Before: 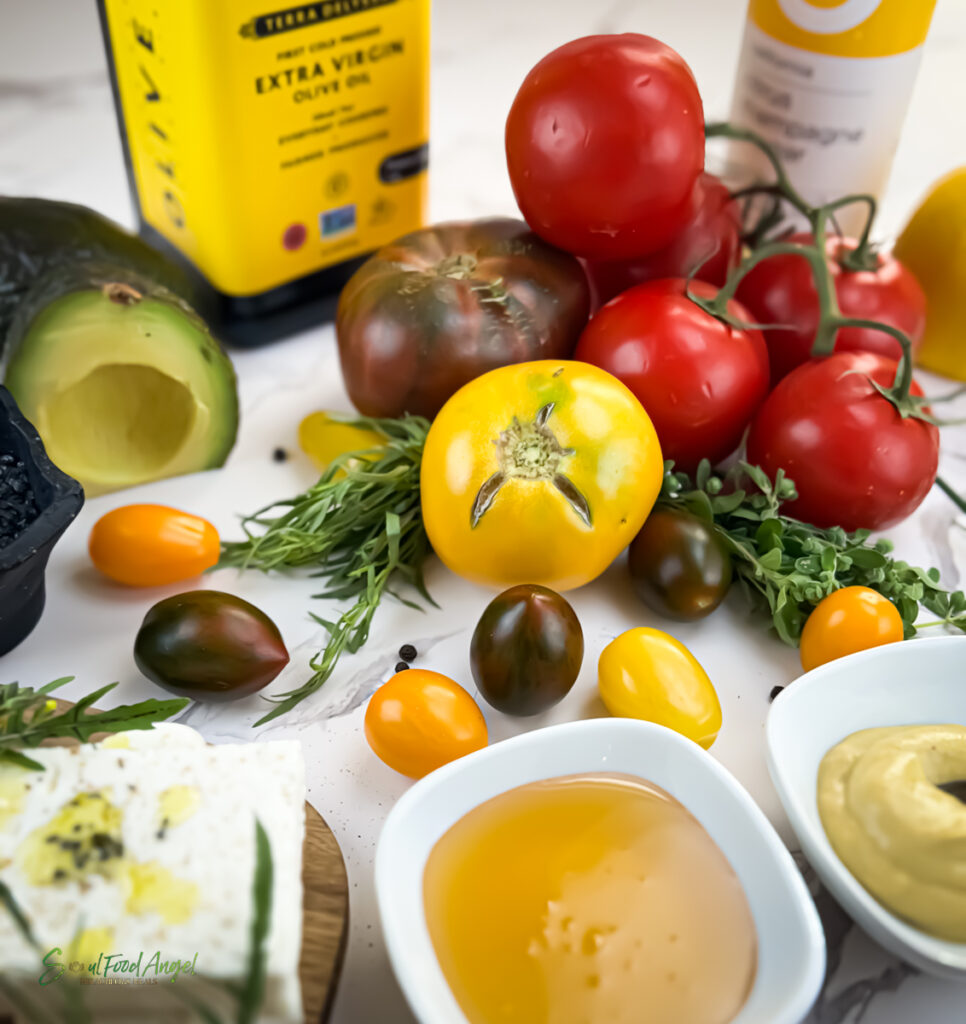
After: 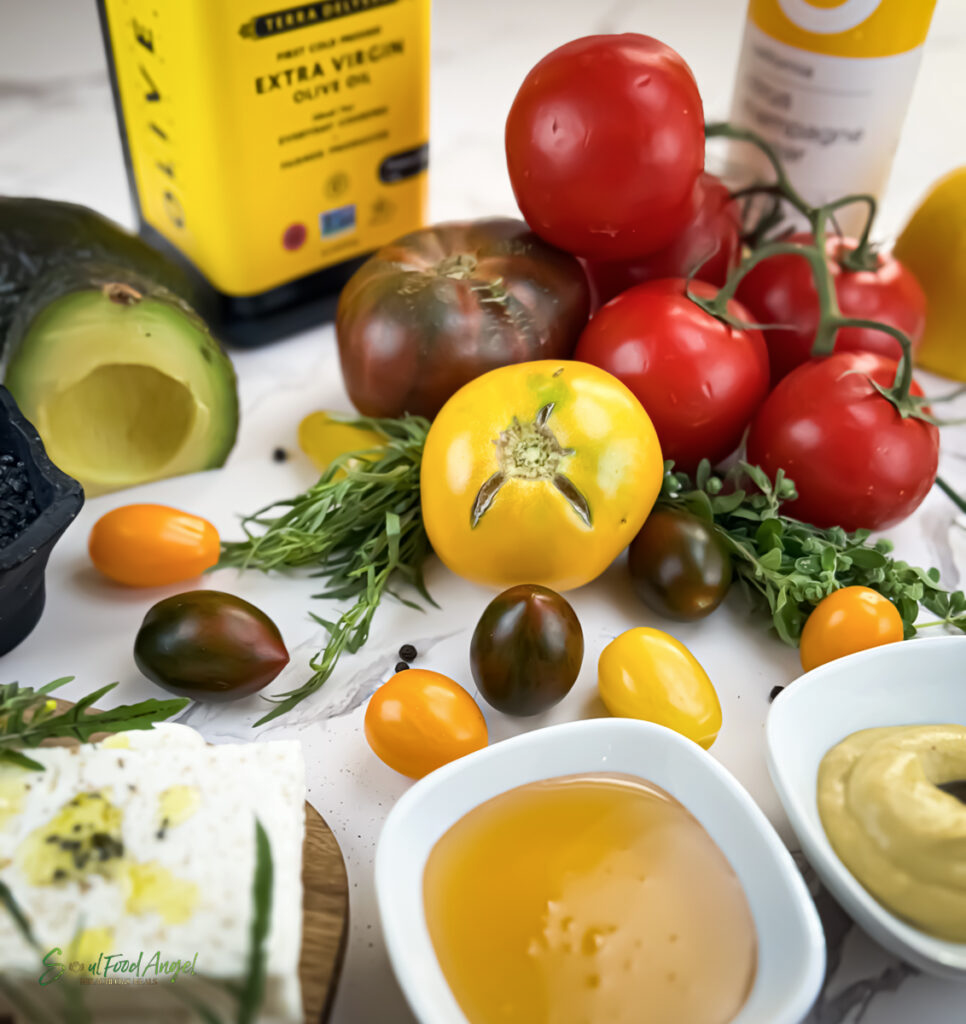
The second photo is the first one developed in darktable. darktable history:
color balance rgb: linear chroma grading › shadows -3%, linear chroma grading › highlights -4%
shadows and highlights: shadows 20.91, highlights -35.45, soften with gaussian
